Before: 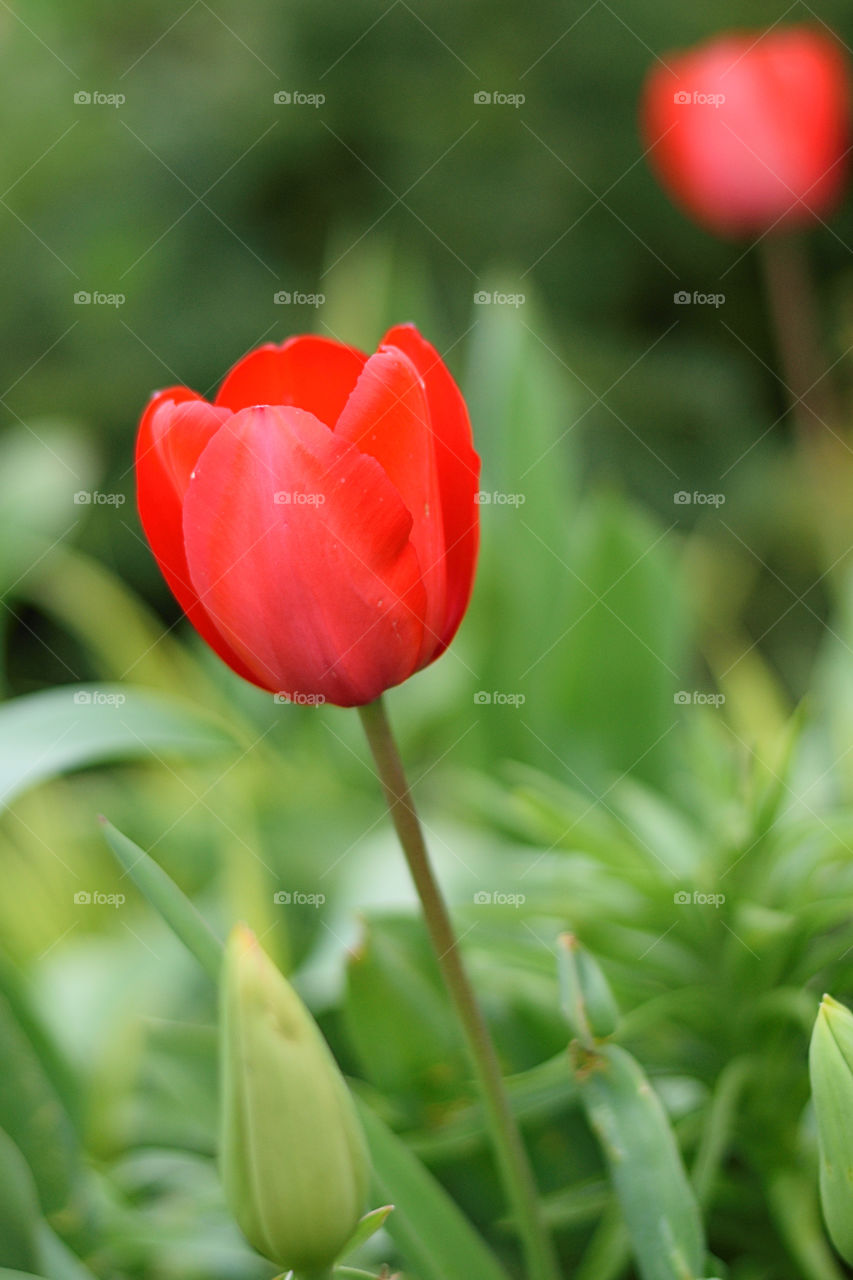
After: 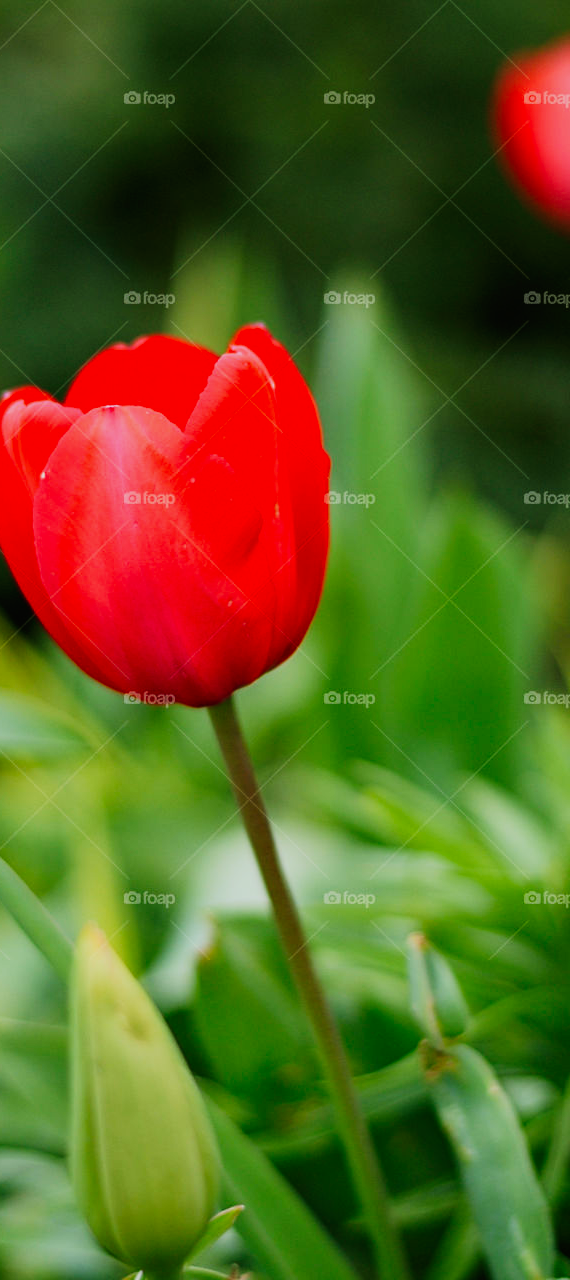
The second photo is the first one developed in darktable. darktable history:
exposure: exposure -1.468 EV, compensate highlight preservation false
crop and rotate: left 17.732%, right 15.423%
base curve: curves: ch0 [(0, 0) (0.007, 0.004) (0.027, 0.03) (0.046, 0.07) (0.207, 0.54) (0.442, 0.872) (0.673, 0.972) (1, 1)], preserve colors none
